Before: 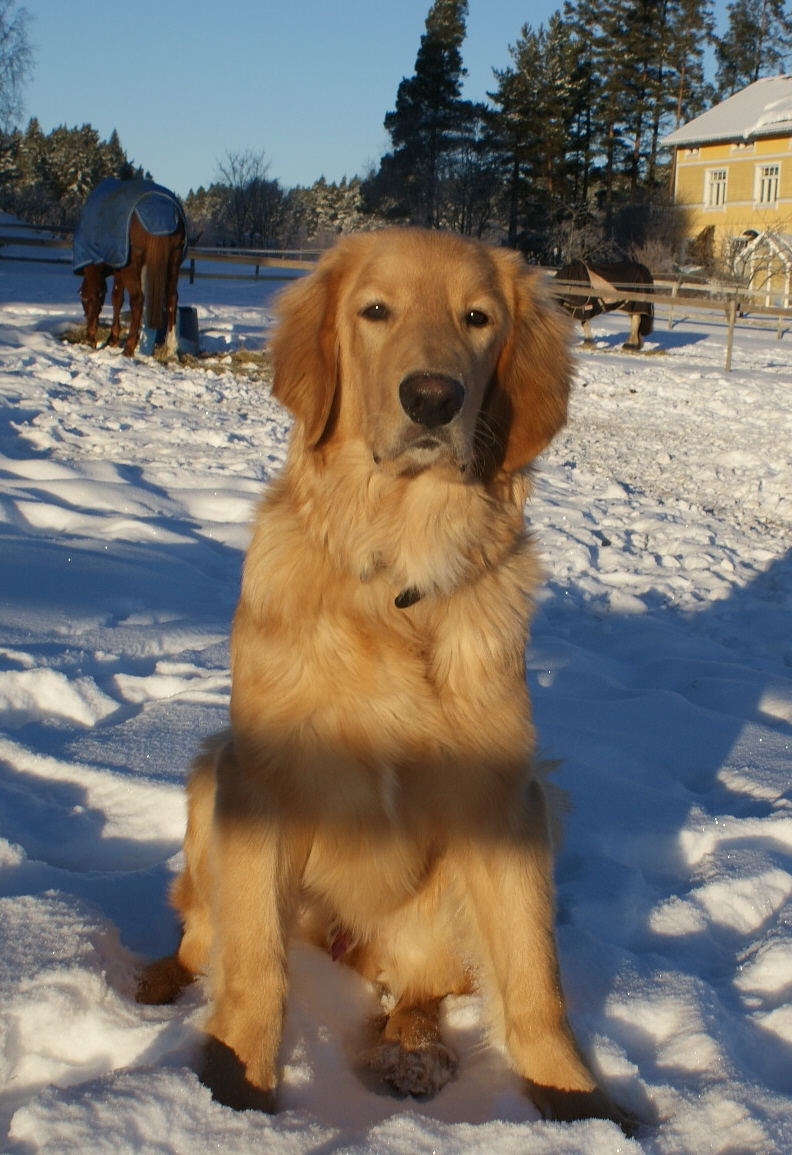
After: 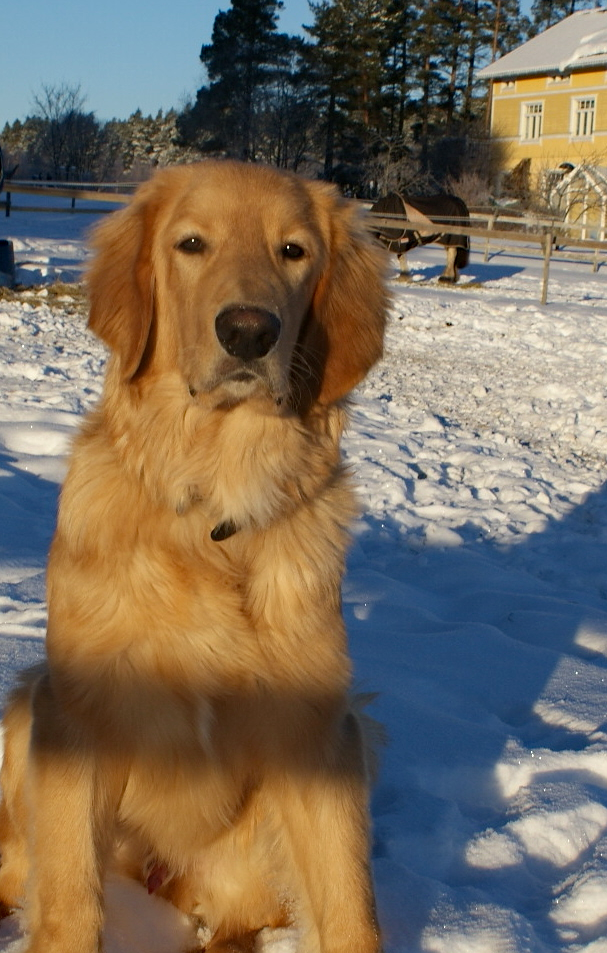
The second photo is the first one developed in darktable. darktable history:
haze removal: compatibility mode true, adaptive false
exposure: black level correction 0.001, compensate highlight preservation false
tone equalizer: on, module defaults
crop: left 23.31%, top 5.869%, bottom 11.561%
